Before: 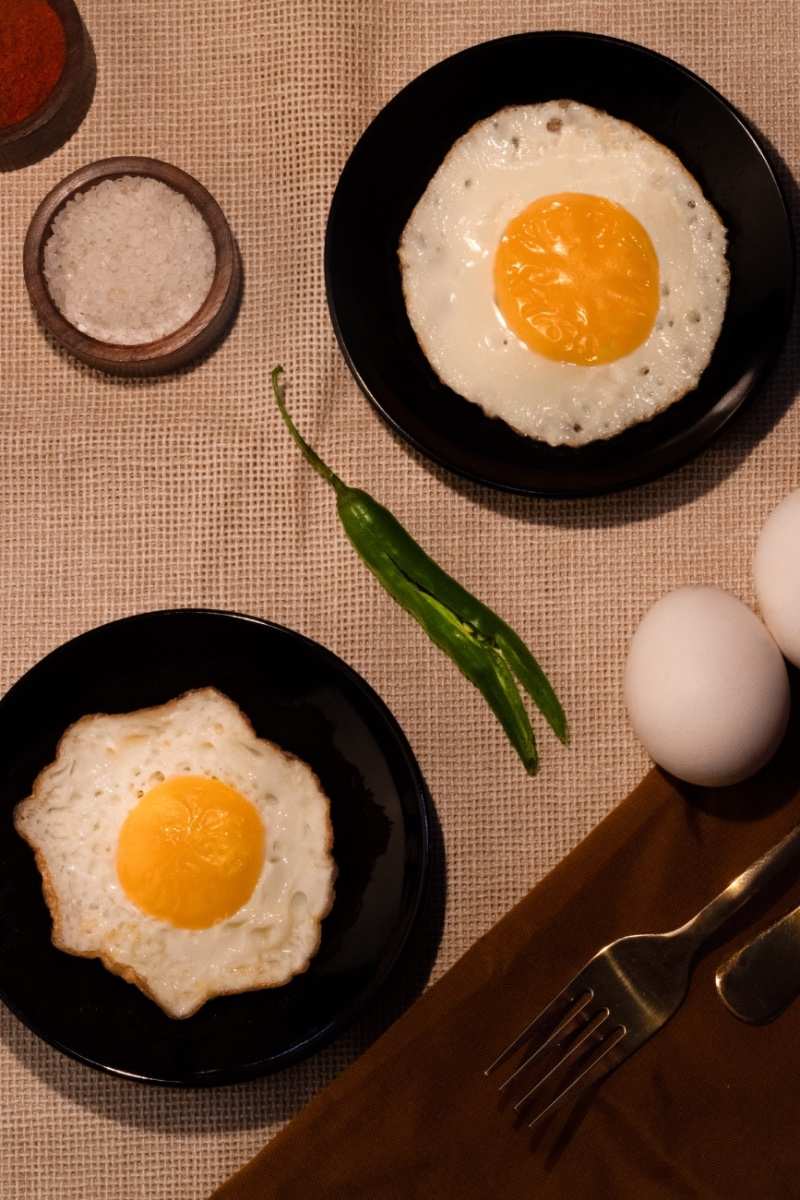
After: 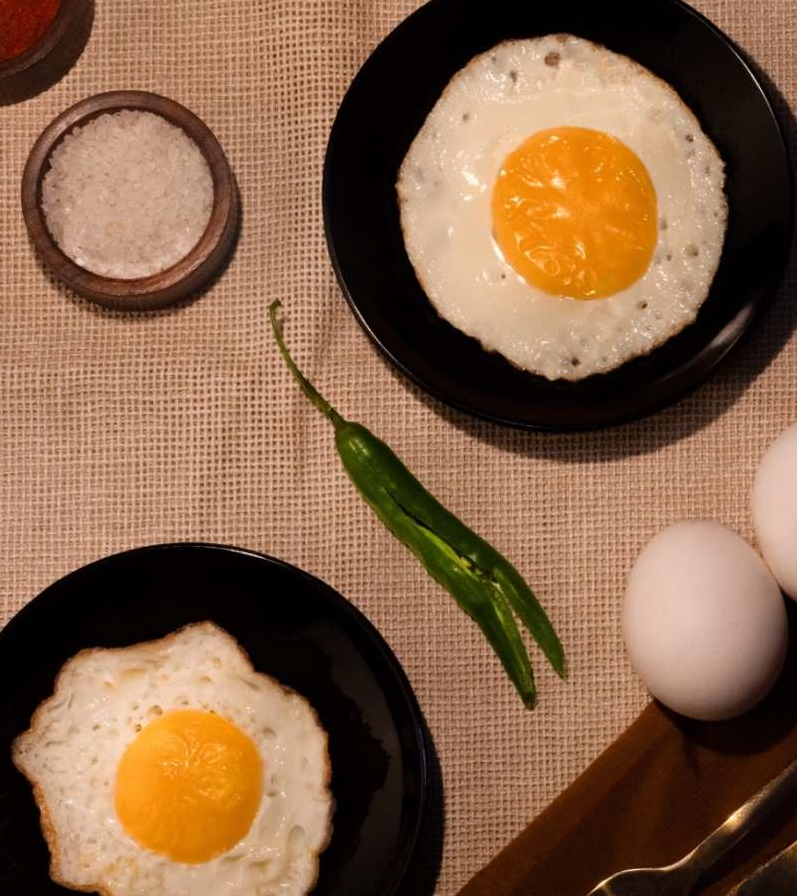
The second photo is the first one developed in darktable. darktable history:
crop: left 0.275%, top 5.529%, bottom 19.755%
